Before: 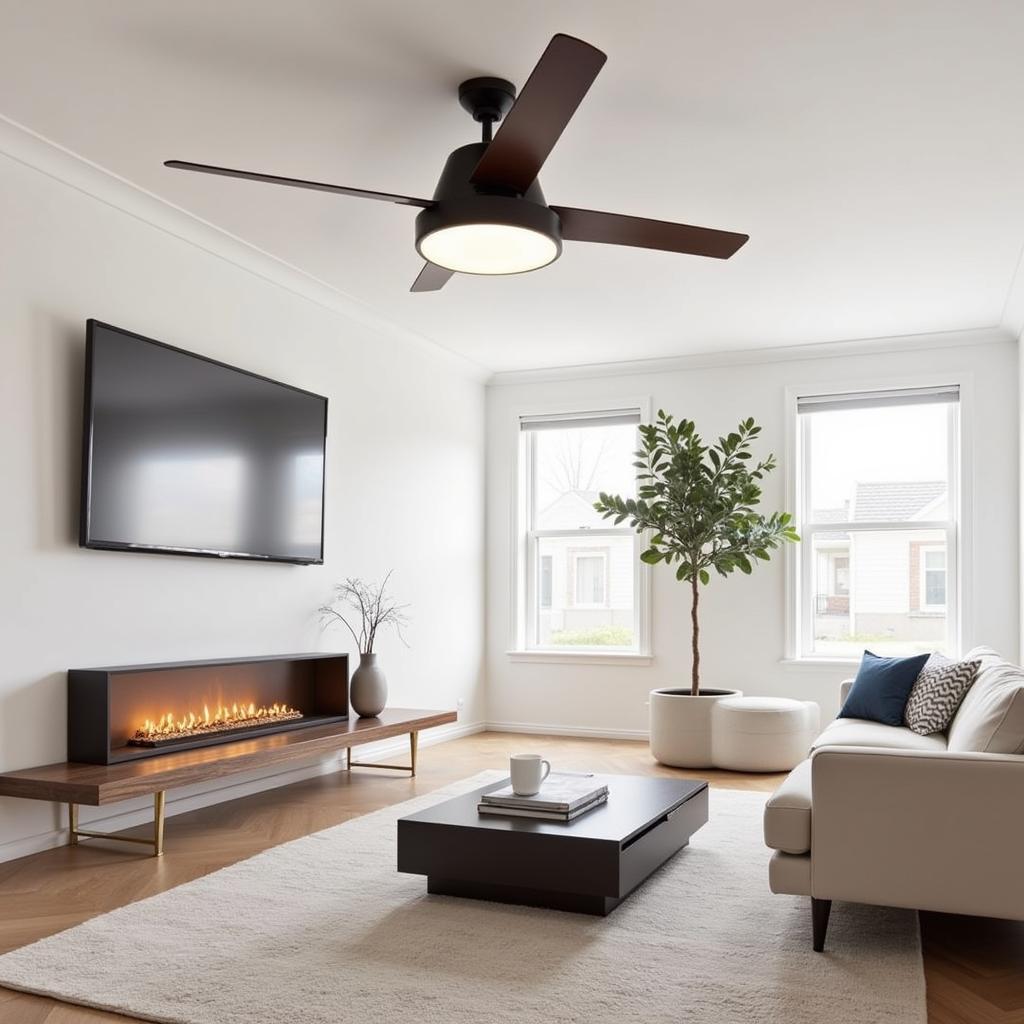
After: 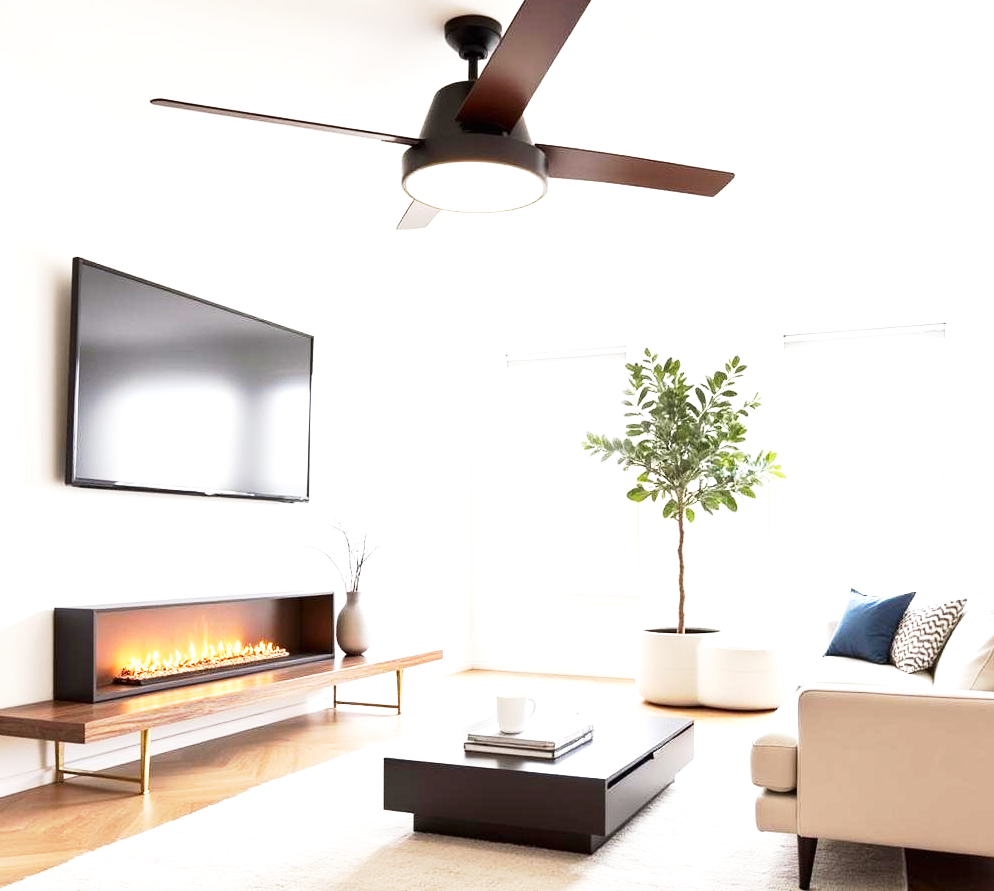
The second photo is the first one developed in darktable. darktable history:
crop: left 1.418%, top 6.118%, right 1.461%, bottom 6.859%
base curve: curves: ch0 [(0, 0) (0.005, 0.002) (0.193, 0.295) (0.399, 0.664) (0.75, 0.928) (1, 1)], preserve colors none
exposure: black level correction 0, exposure 1.096 EV, compensate highlight preservation false
